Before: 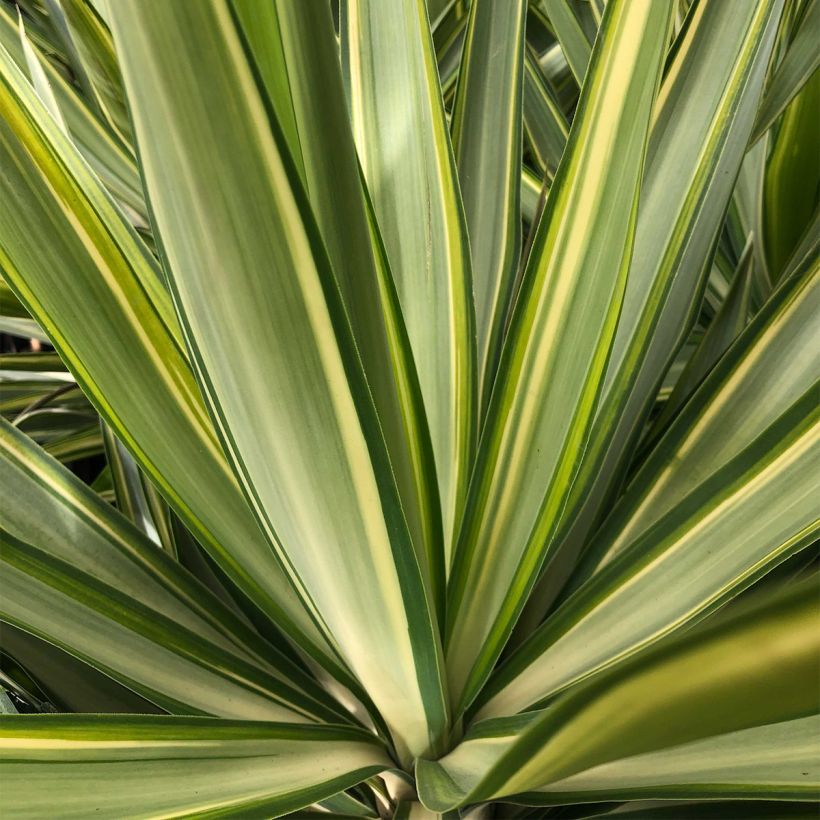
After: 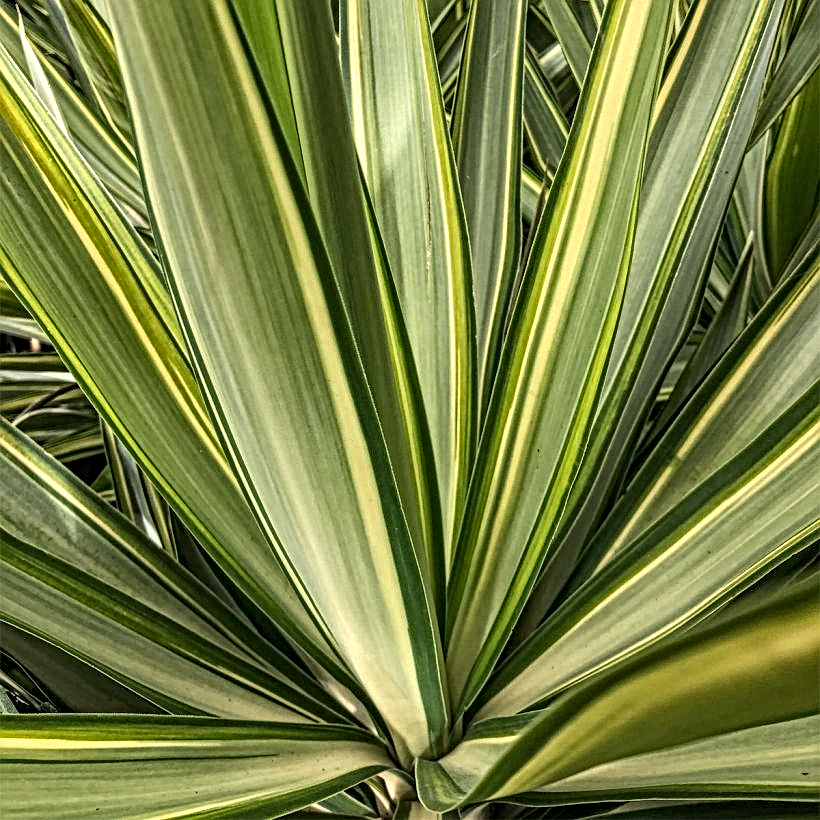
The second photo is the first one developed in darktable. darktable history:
local contrast: mode bilateral grid, contrast 19, coarseness 4, detail 299%, midtone range 0.2
